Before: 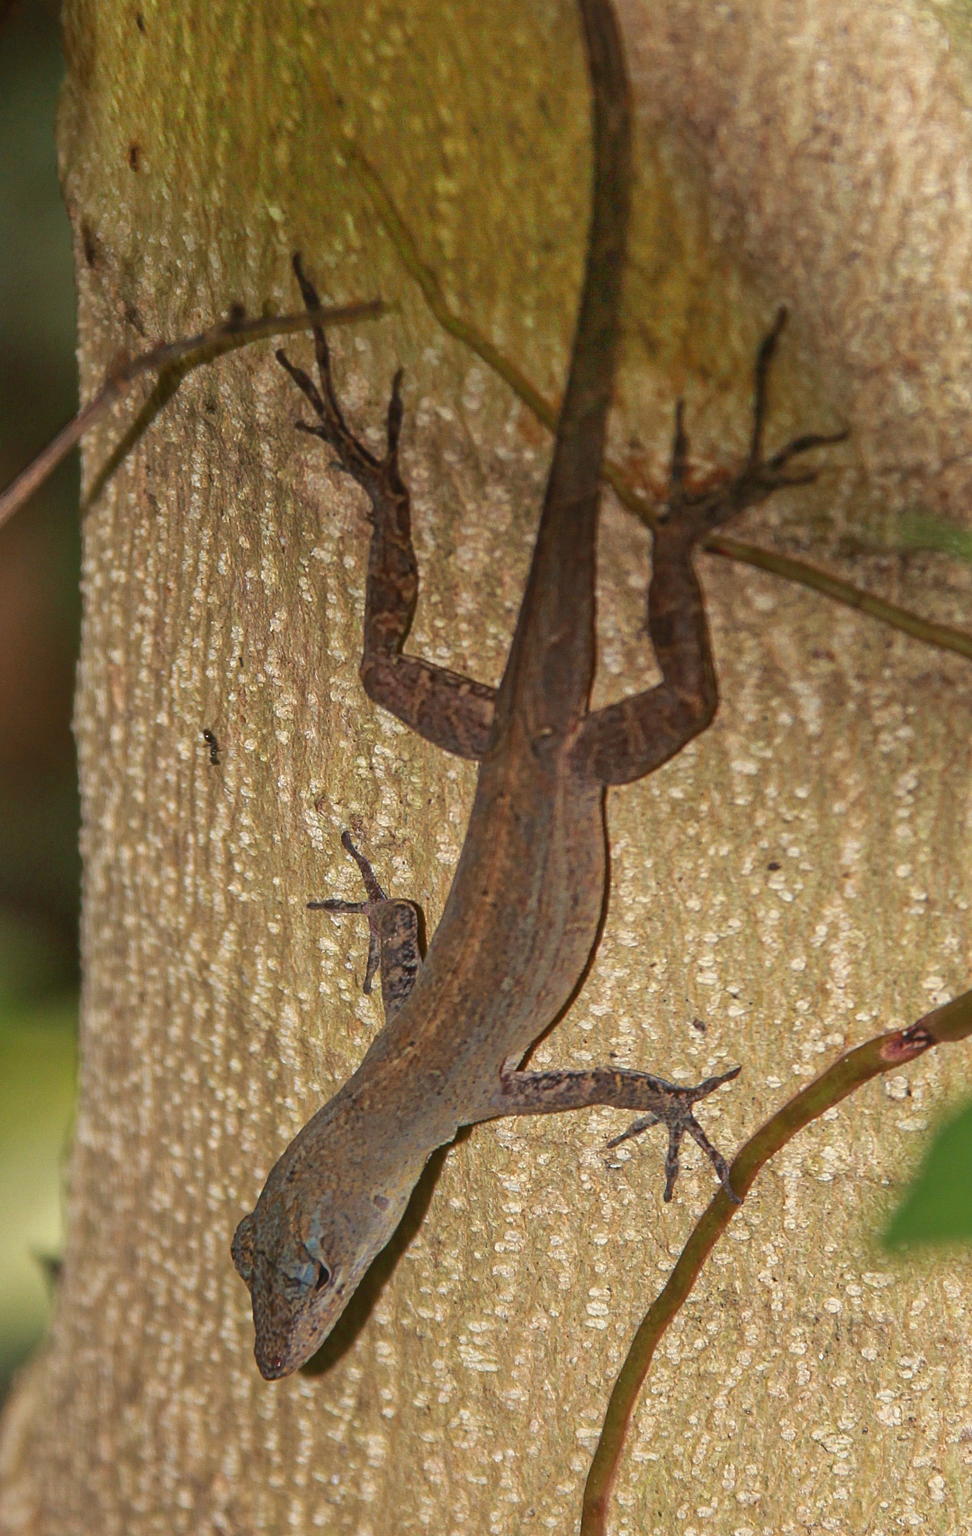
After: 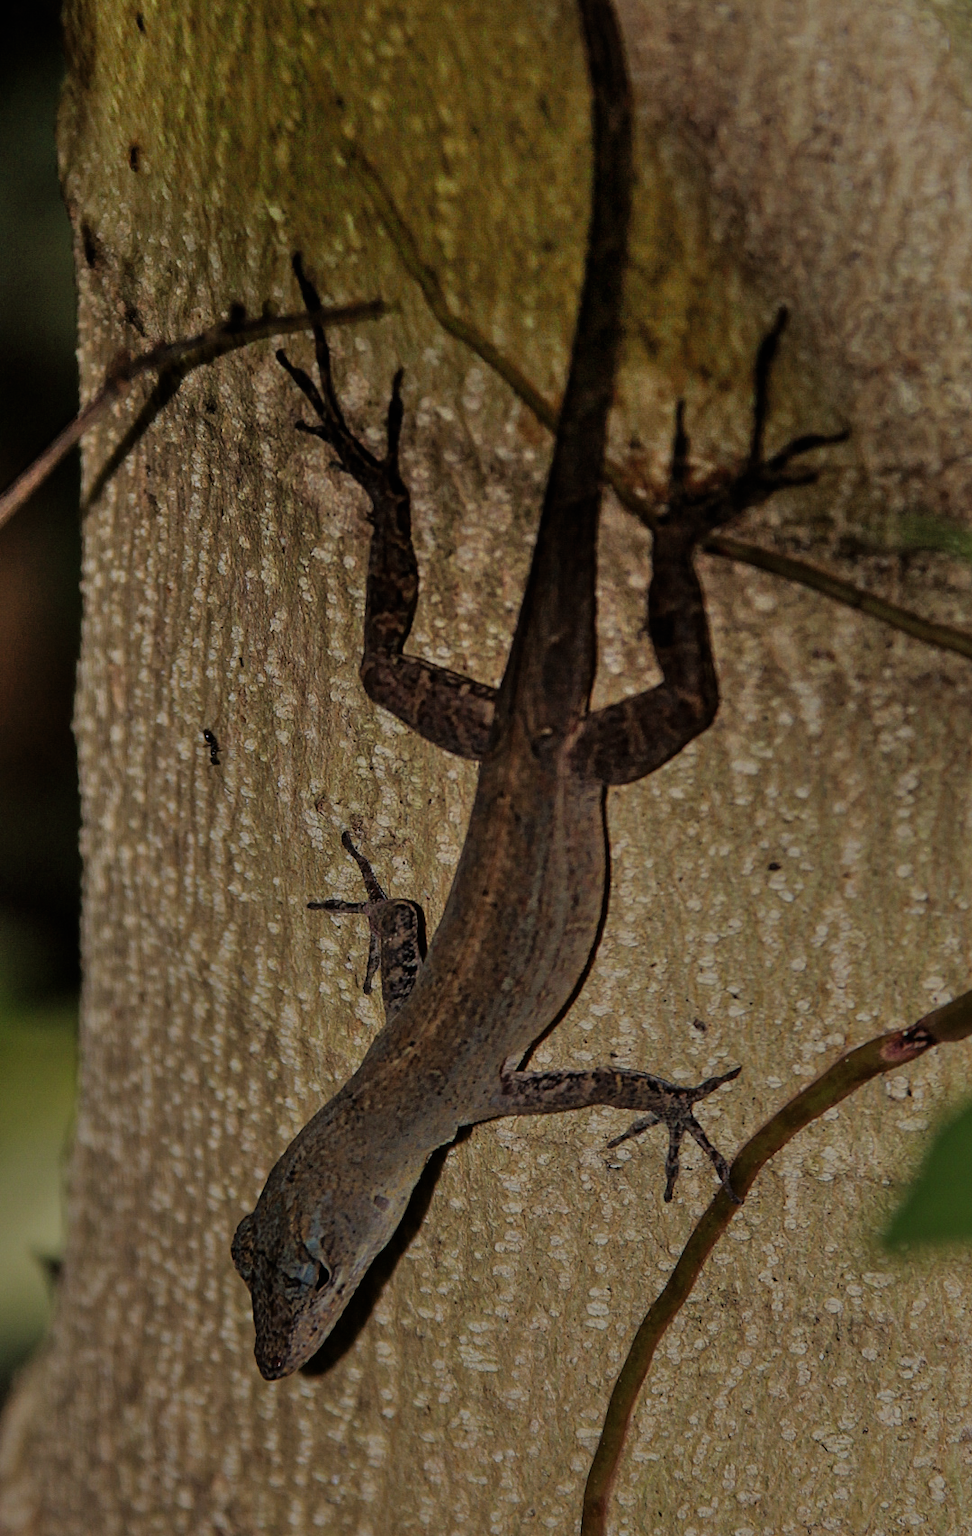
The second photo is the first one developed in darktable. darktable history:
shadows and highlights: low approximation 0.01, soften with gaussian
filmic rgb: black relative exposure -5.83 EV, white relative exposure 3.4 EV, hardness 3.68
white balance: emerald 1
exposure: exposure -1.468 EV, compensate highlight preservation false
